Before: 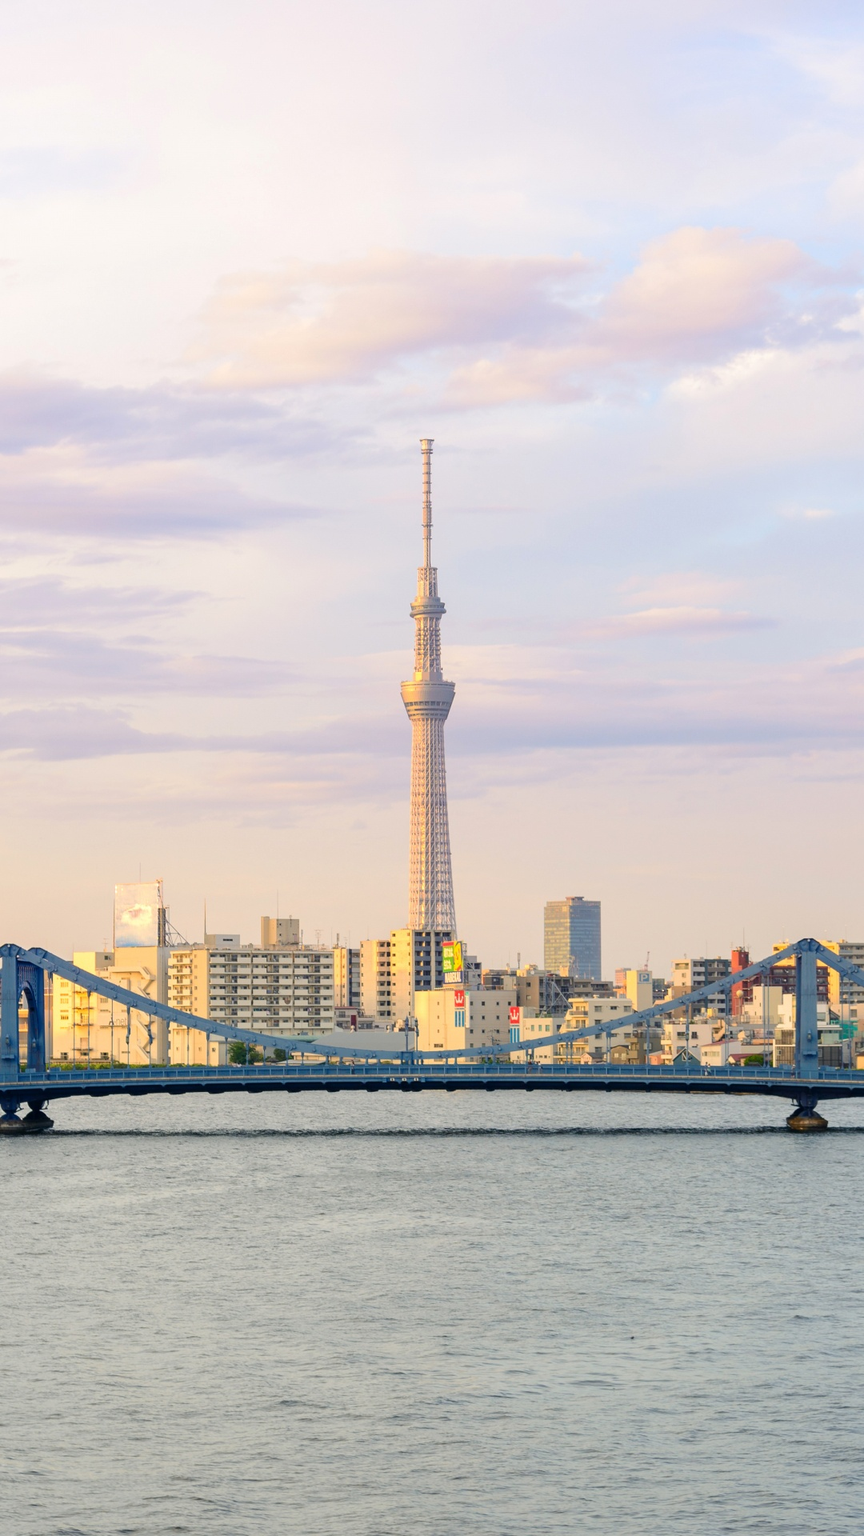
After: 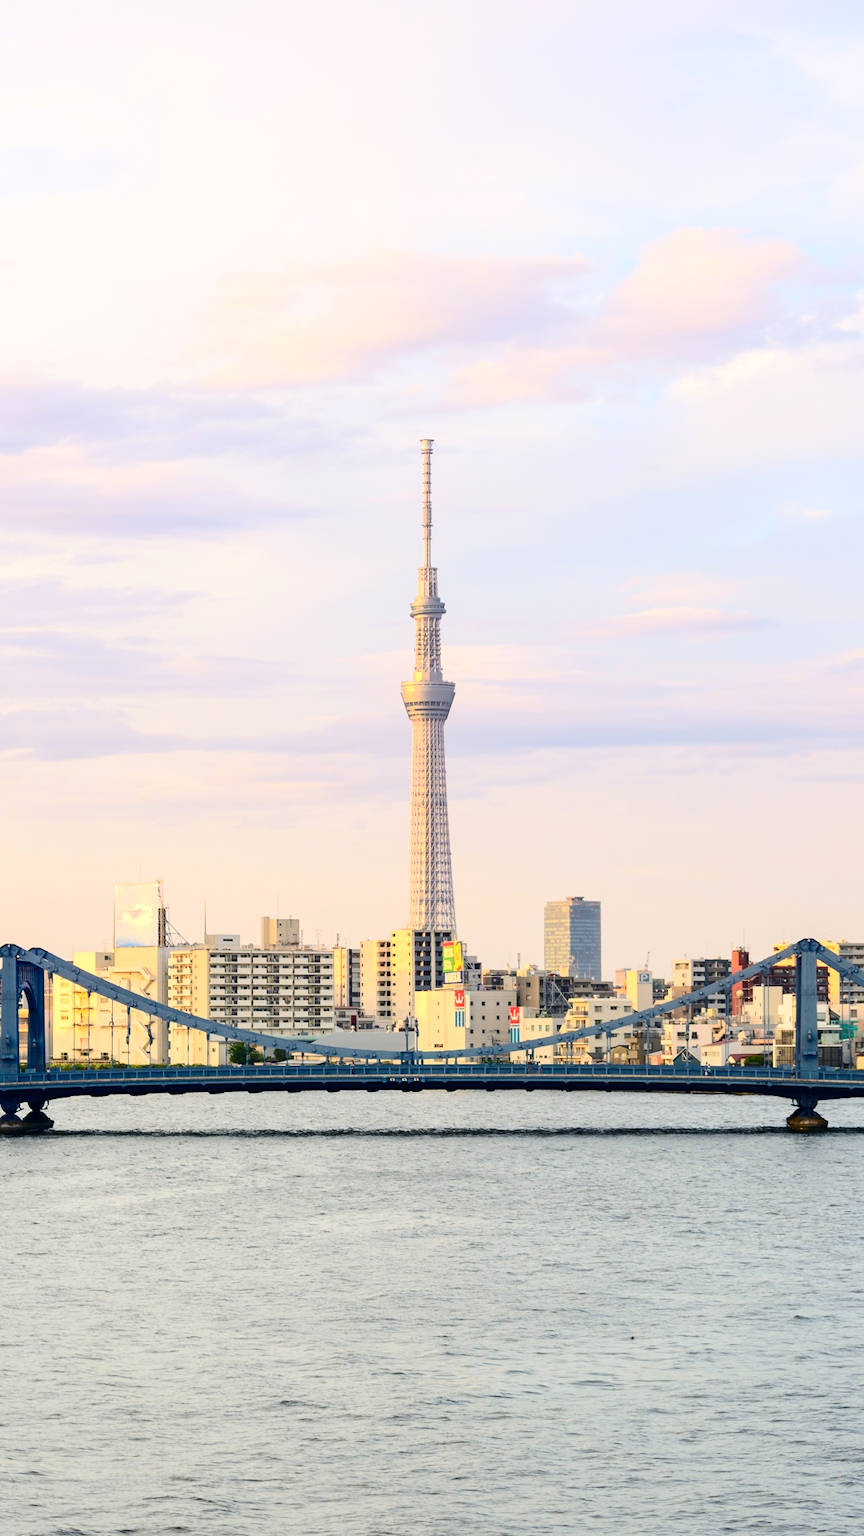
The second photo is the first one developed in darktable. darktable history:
contrast brightness saturation: contrast 0.28
exposure: compensate exposure bias true, compensate highlight preservation false
